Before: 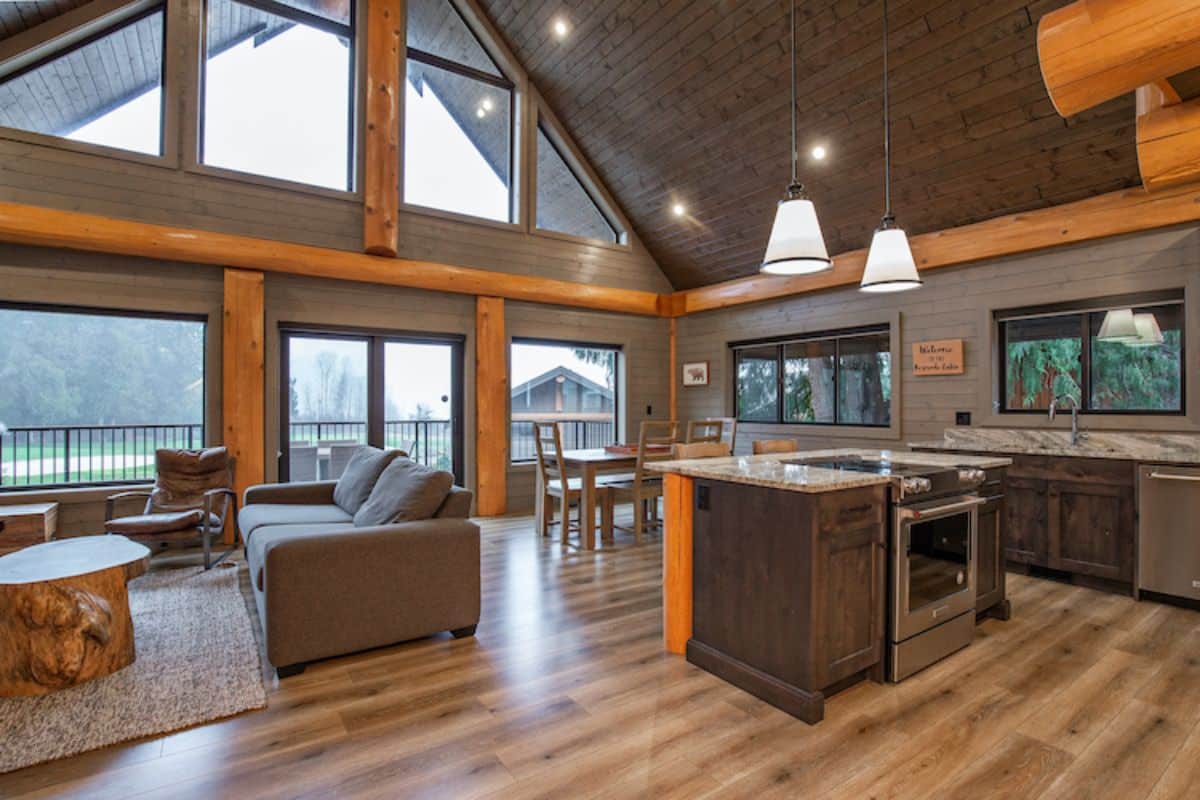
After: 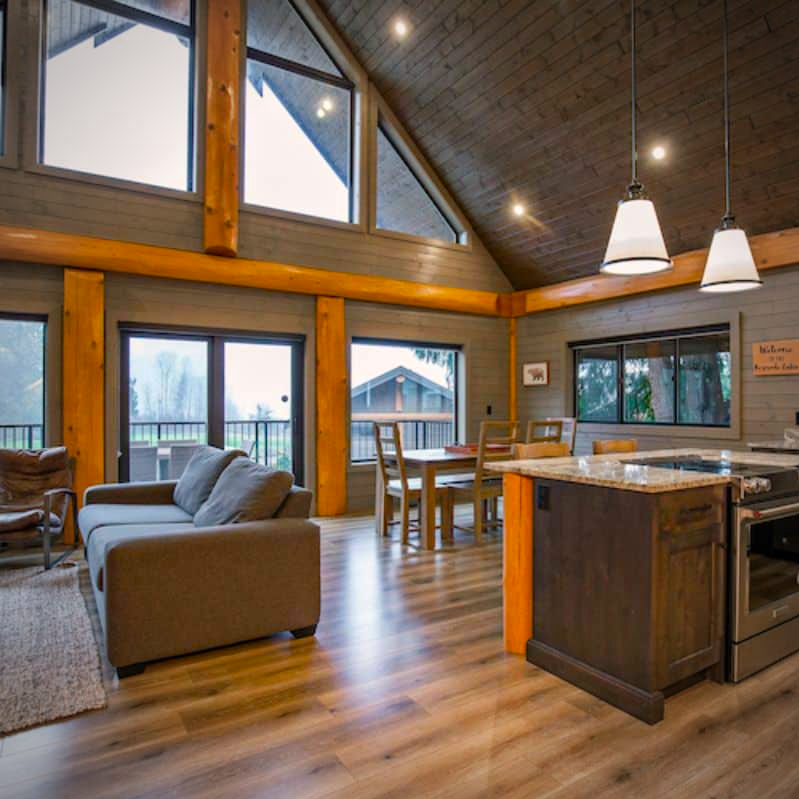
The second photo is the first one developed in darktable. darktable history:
crop and rotate: left 13.344%, right 20.037%
vignetting: unbound false
color balance rgb: shadows lift › luminance -8.077%, shadows lift › chroma 2.183%, shadows lift › hue 200.99°, highlights gain › chroma 1.353%, highlights gain › hue 57.28°, linear chroma grading › global chroma 19.789%, perceptual saturation grading › global saturation 25.626%
